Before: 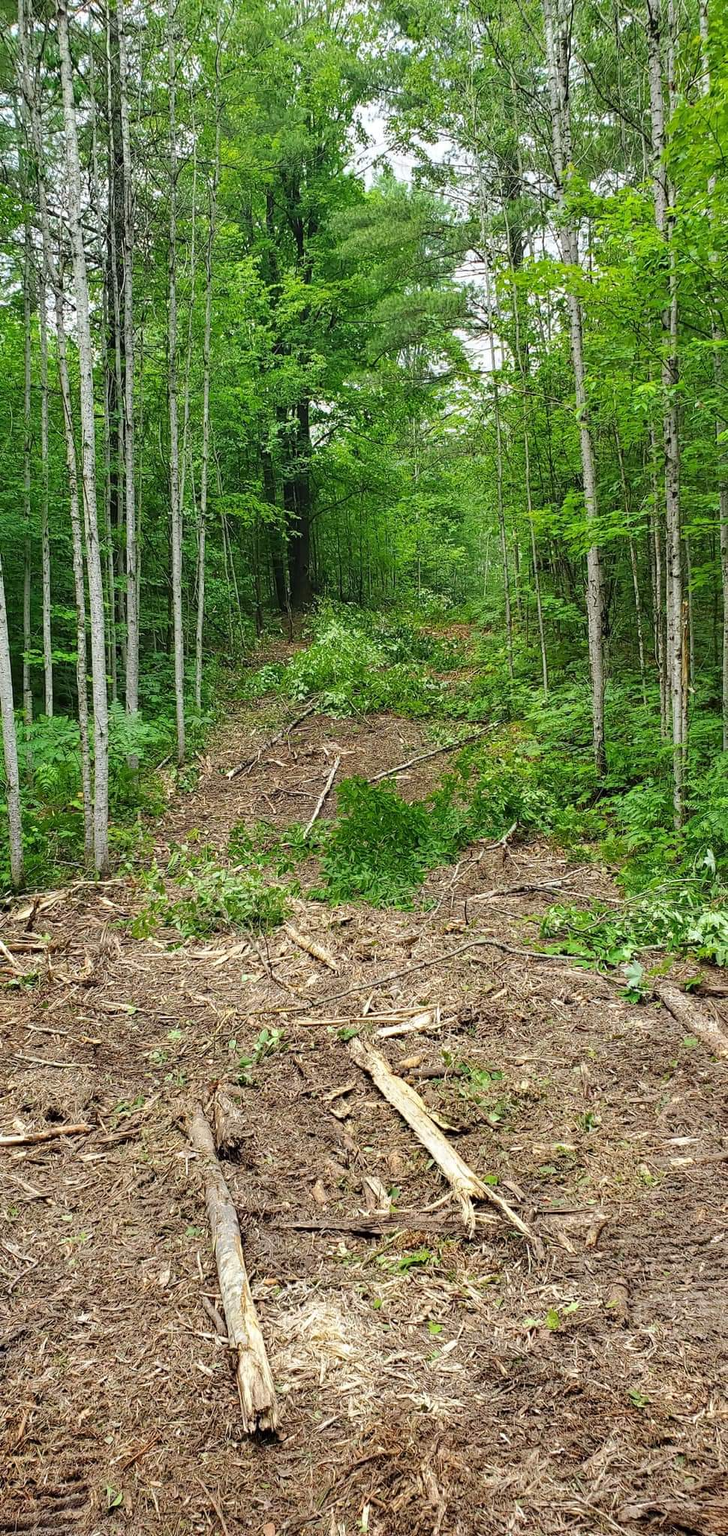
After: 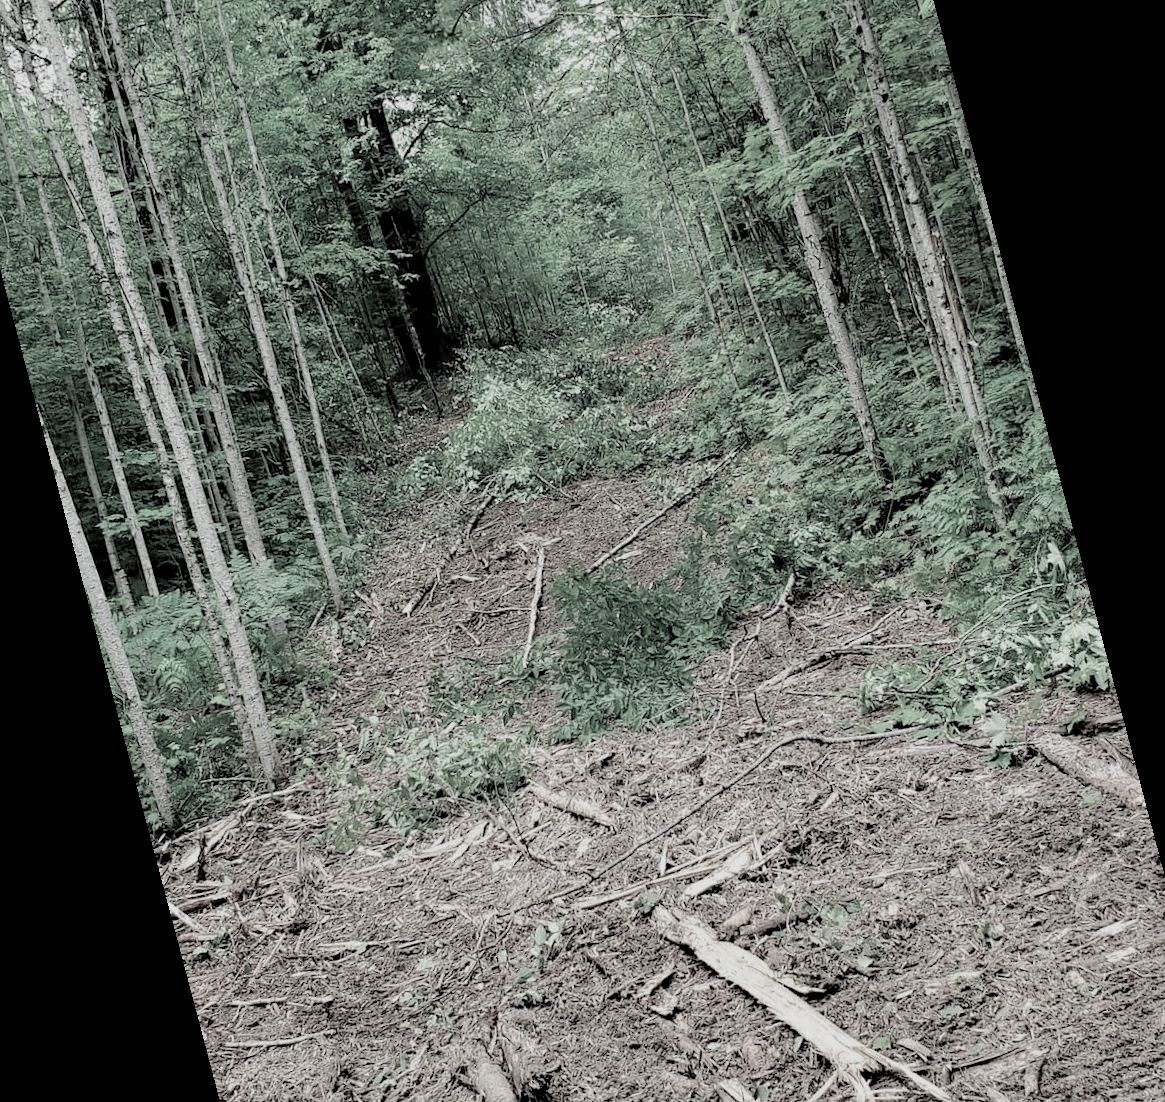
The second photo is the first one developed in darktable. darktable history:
color contrast: green-magenta contrast 0.3, blue-yellow contrast 0.15
color zones: curves: ch1 [(0, 0.513) (0.143, 0.524) (0.286, 0.511) (0.429, 0.506) (0.571, 0.503) (0.714, 0.503) (0.857, 0.508) (1, 0.513)]
rgb levels: levels [[0.013, 0.434, 0.89], [0, 0.5, 1], [0, 0.5, 1]]
filmic rgb: white relative exposure 3.9 EV, hardness 4.26
crop and rotate: left 0.614%, top 0.179%, bottom 0.309%
rotate and perspective: rotation -14.8°, crop left 0.1, crop right 0.903, crop top 0.25, crop bottom 0.748
